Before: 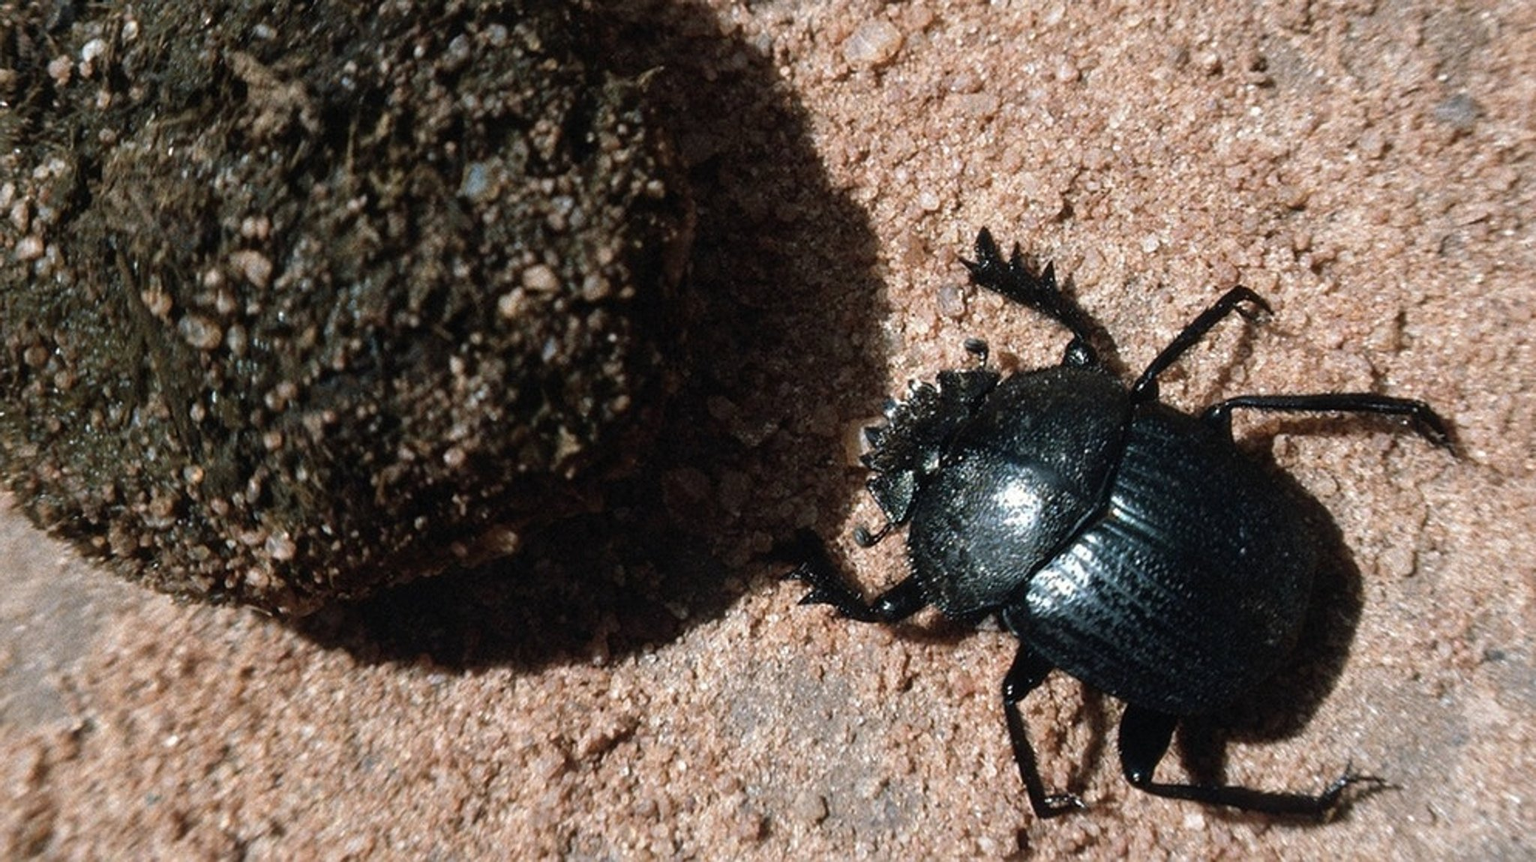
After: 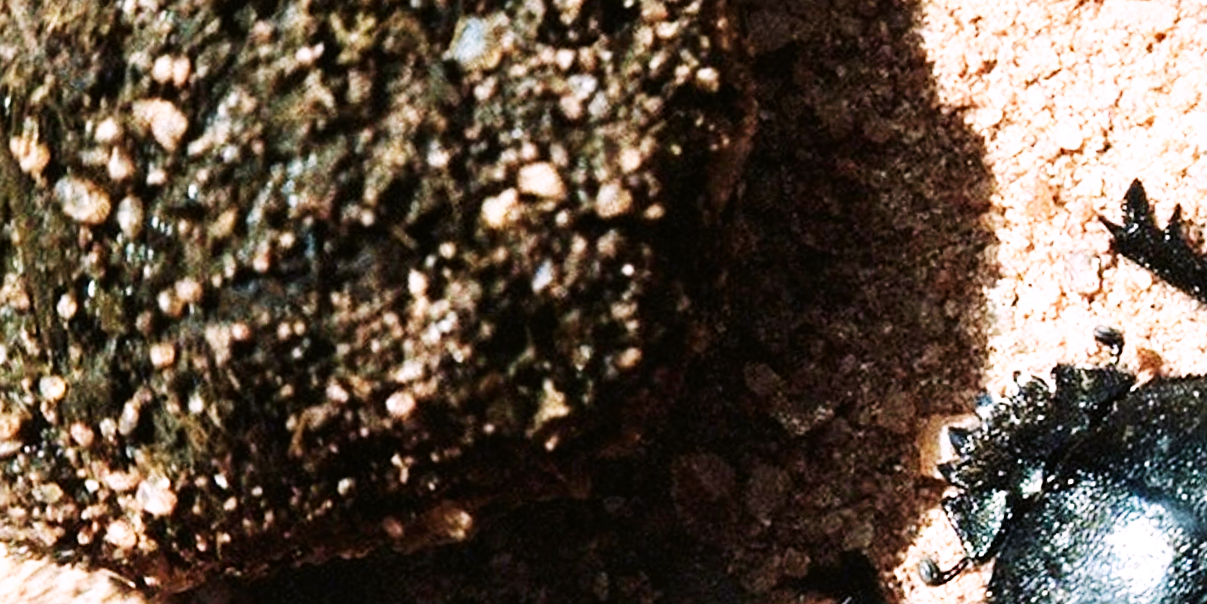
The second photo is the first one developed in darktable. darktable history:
crop and rotate: angle -6.48°, left 2.175%, top 6.779%, right 27.382%, bottom 30.391%
exposure: exposure 0.631 EV, compensate highlight preservation false
velvia: strength 6.49%
sharpen: amount 0.211
color correction: highlights a* 3.16, highlights b* -1.51, shadows a* -0.1, shadows b* 2.05, saturation 0.982
base curve: curves: ch0 [(0, 0) (0.007, 0.004) (0.027, 0.03) (0.046, 0.07) (0.207, 0.54) (0.442, 0.872) (0.673, 0.972) (1, 1)], preserve colors none
